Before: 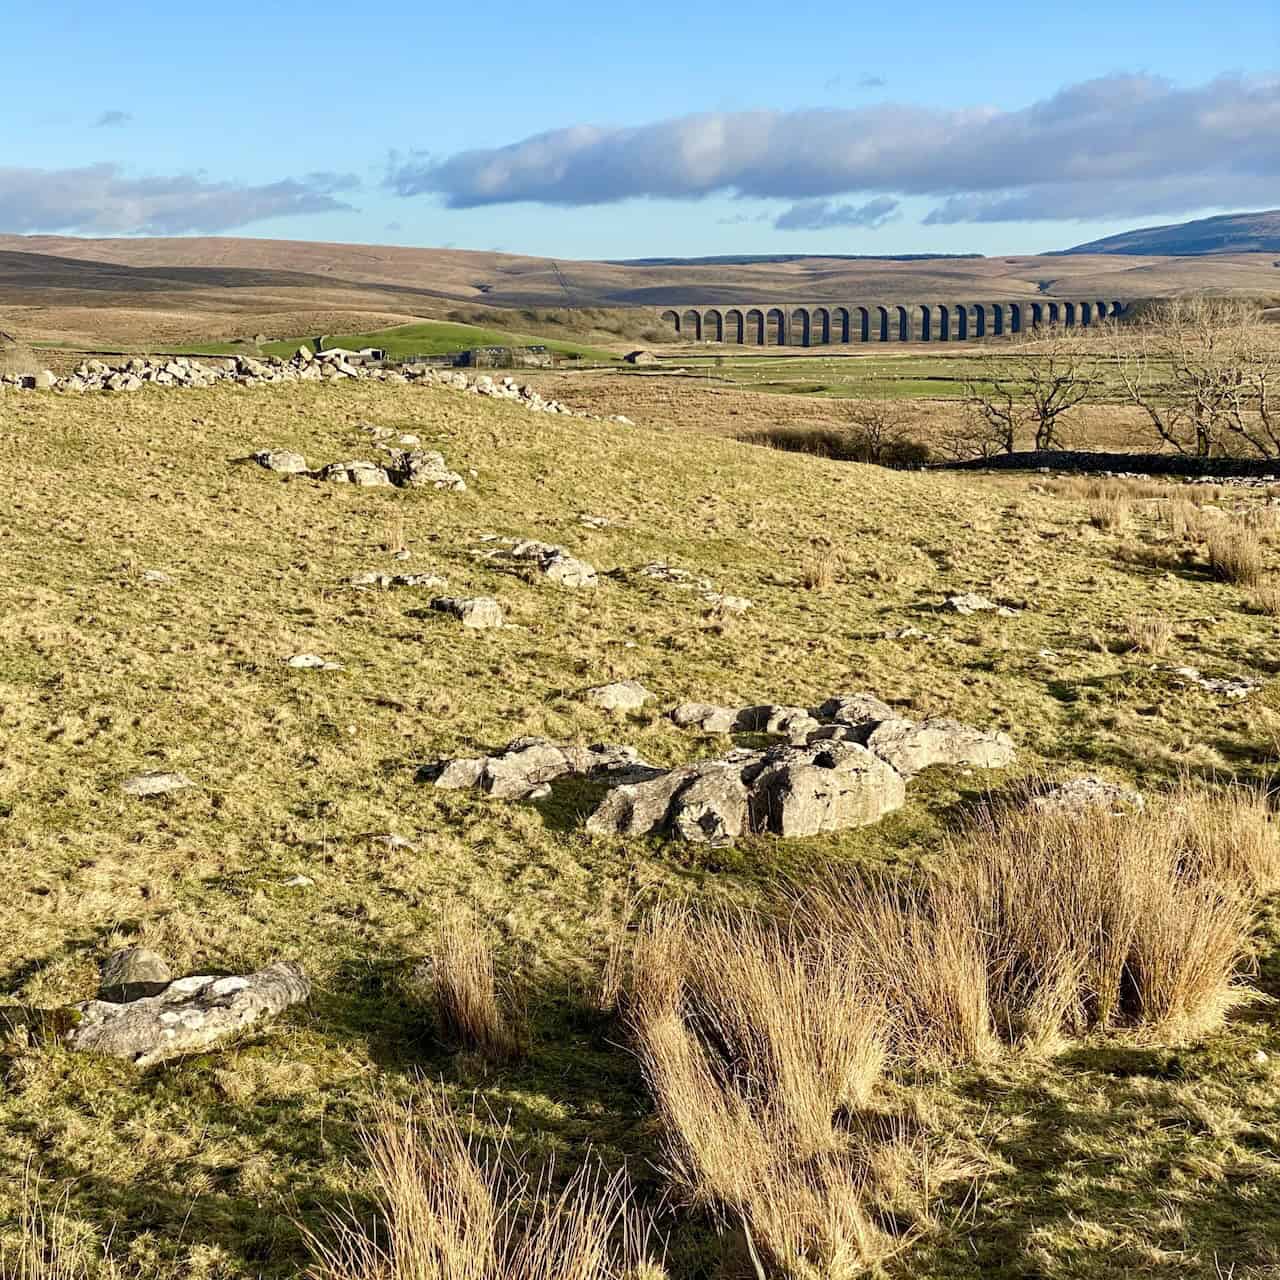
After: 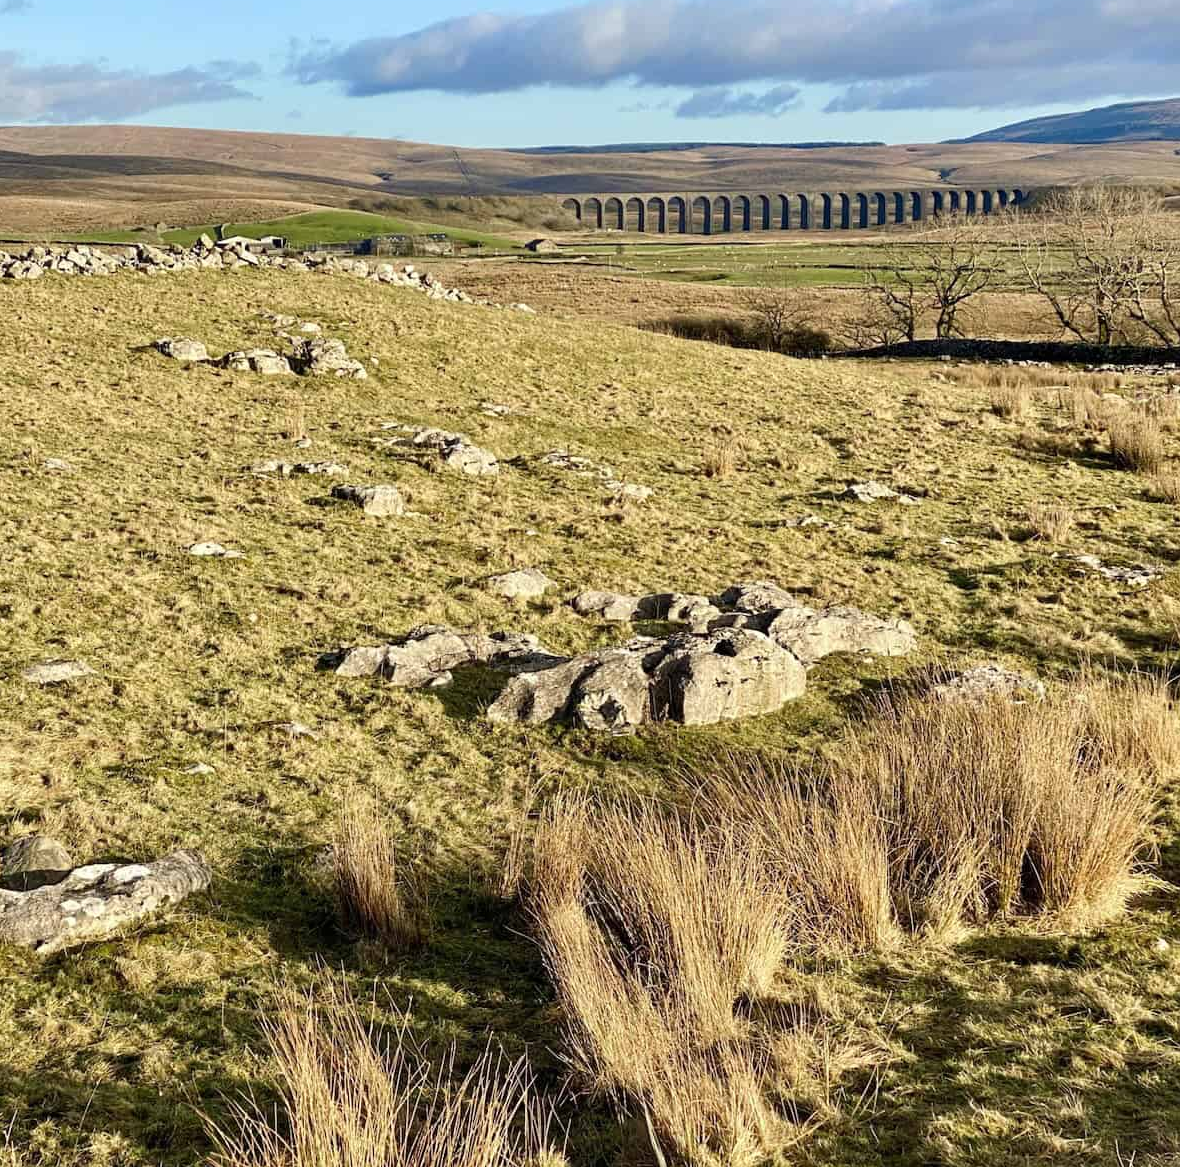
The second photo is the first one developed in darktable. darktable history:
crop and rotate: left 7.809%, top 8.796%
